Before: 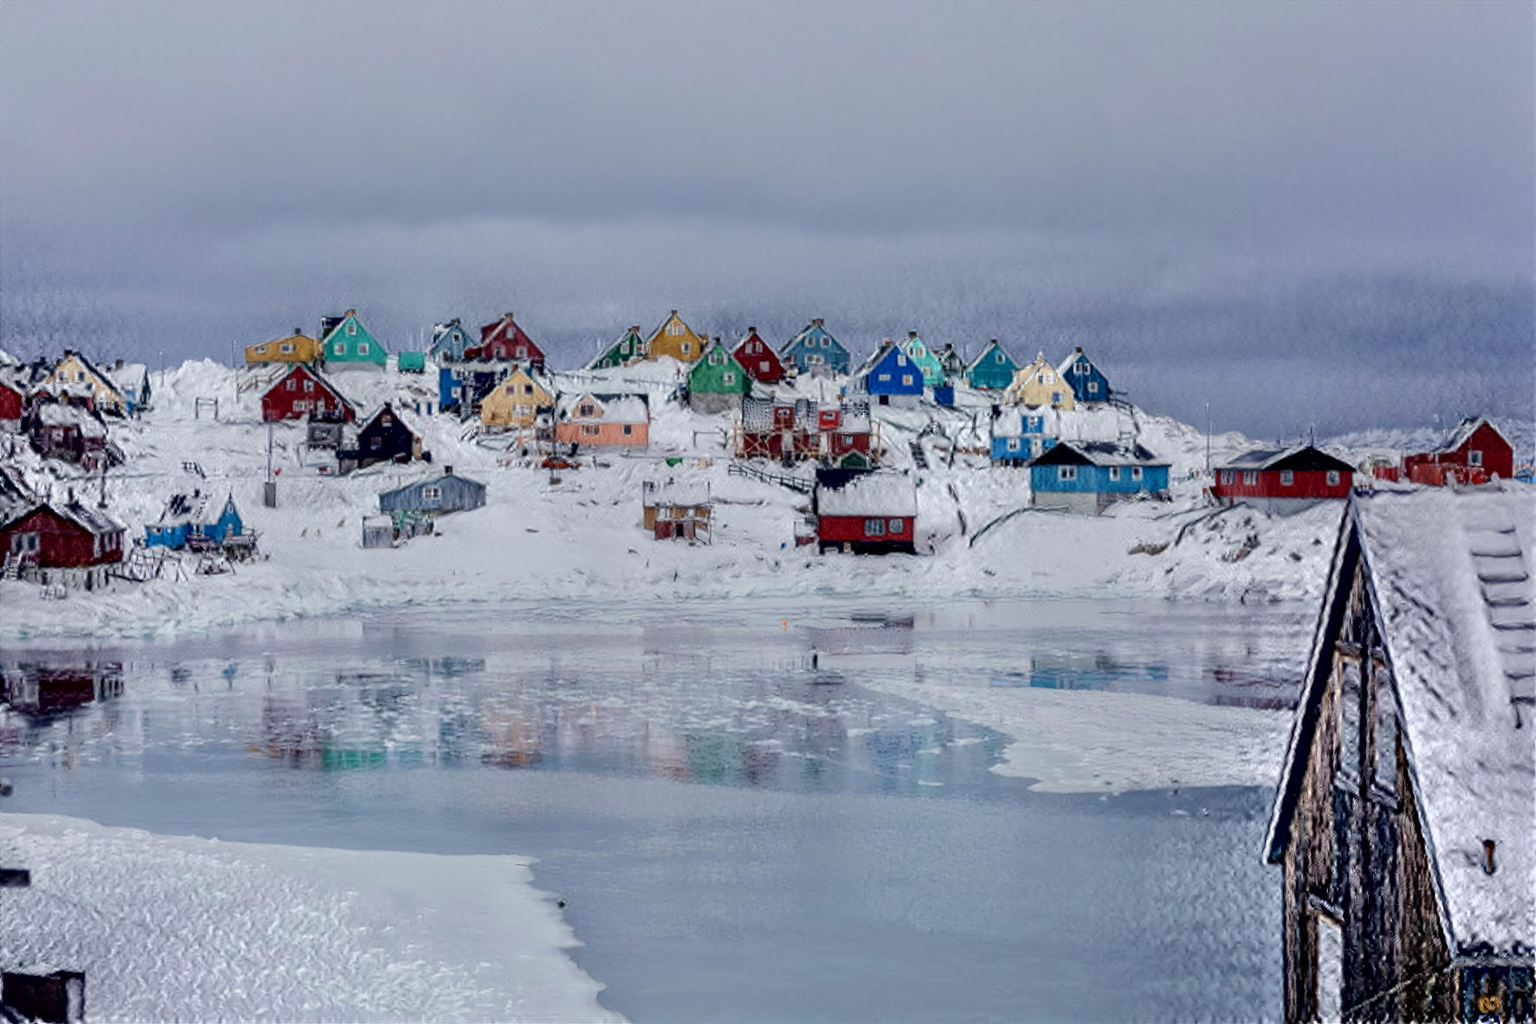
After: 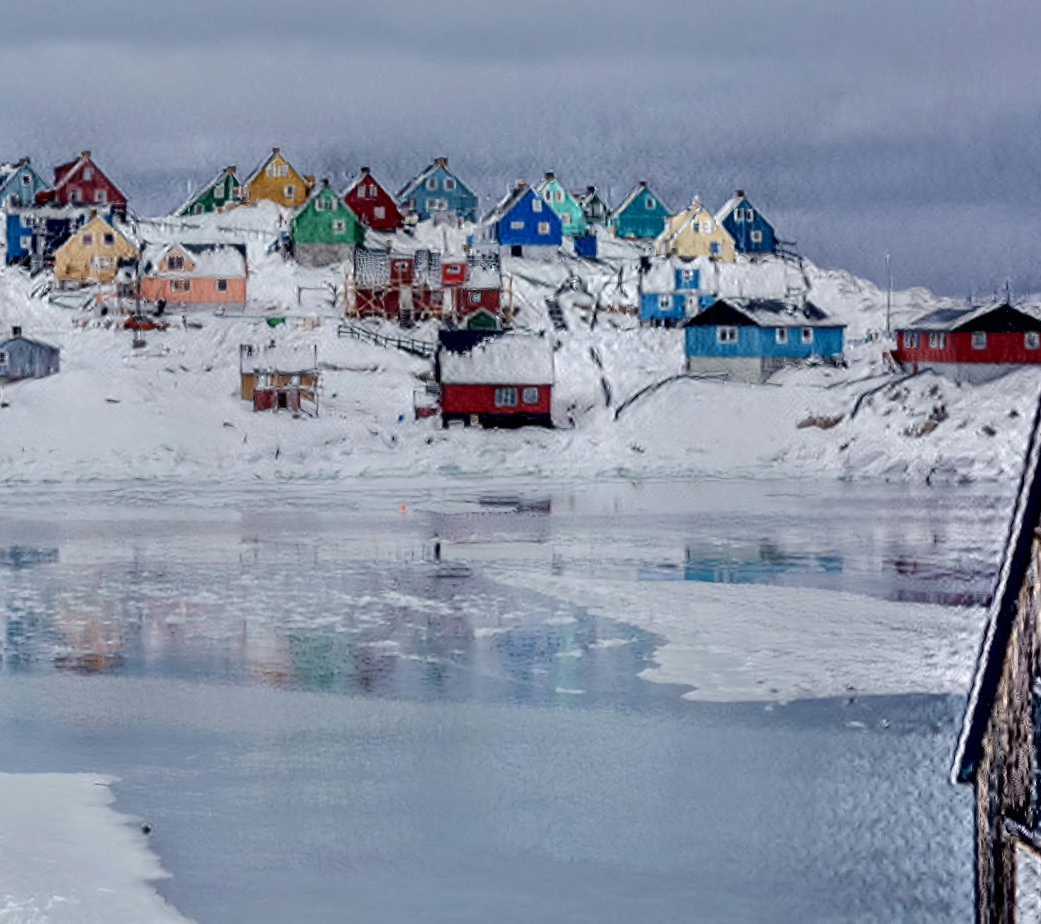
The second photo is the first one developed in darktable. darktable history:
tone equalizer: on, module defaults
crop and rotate: left 28.256%, top 17.734%, right 12.656%, bottom 3.573%
